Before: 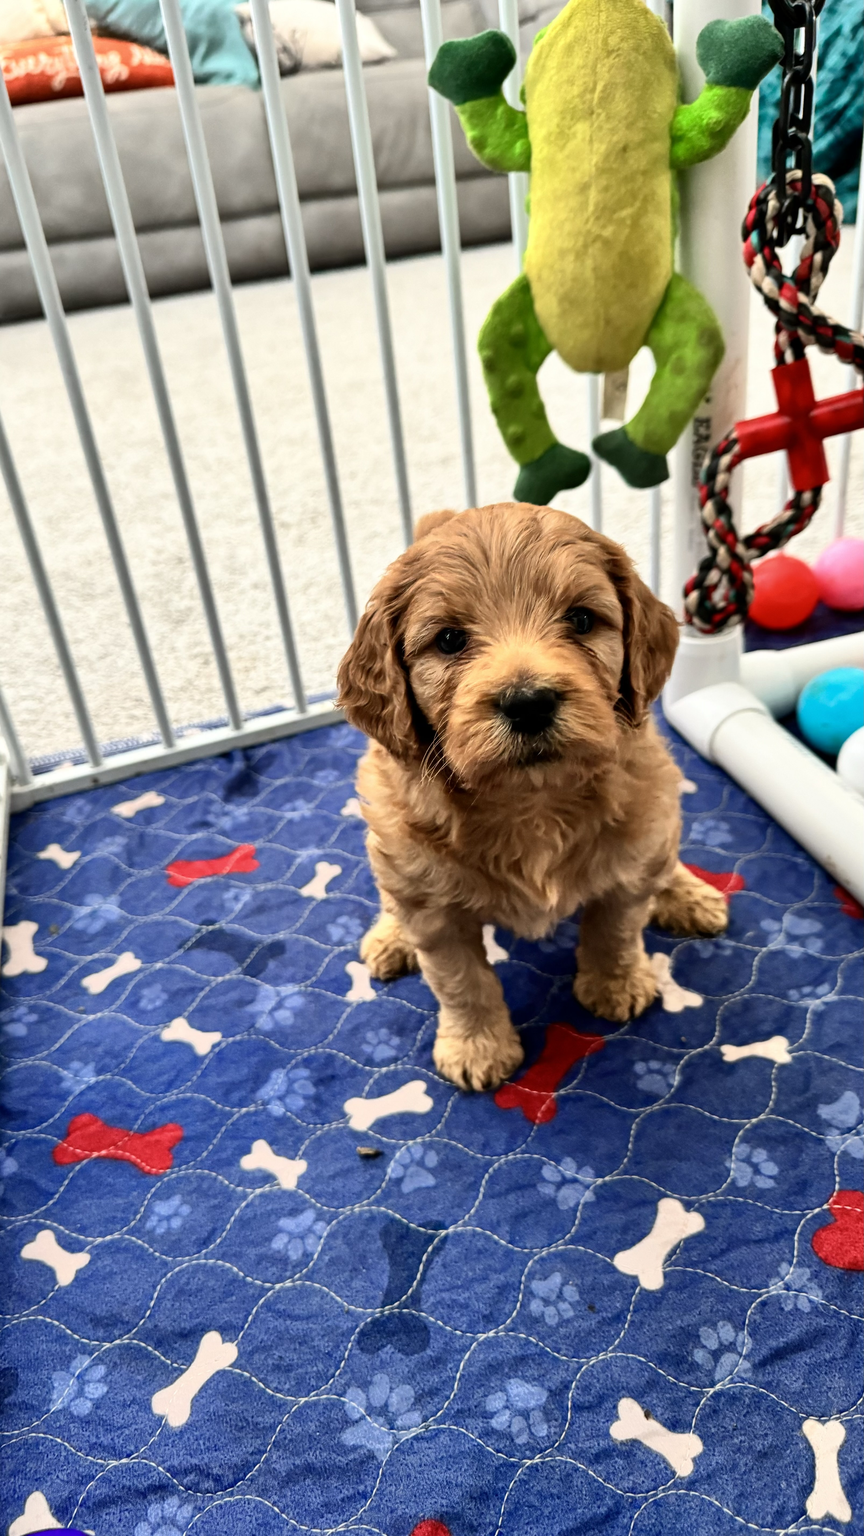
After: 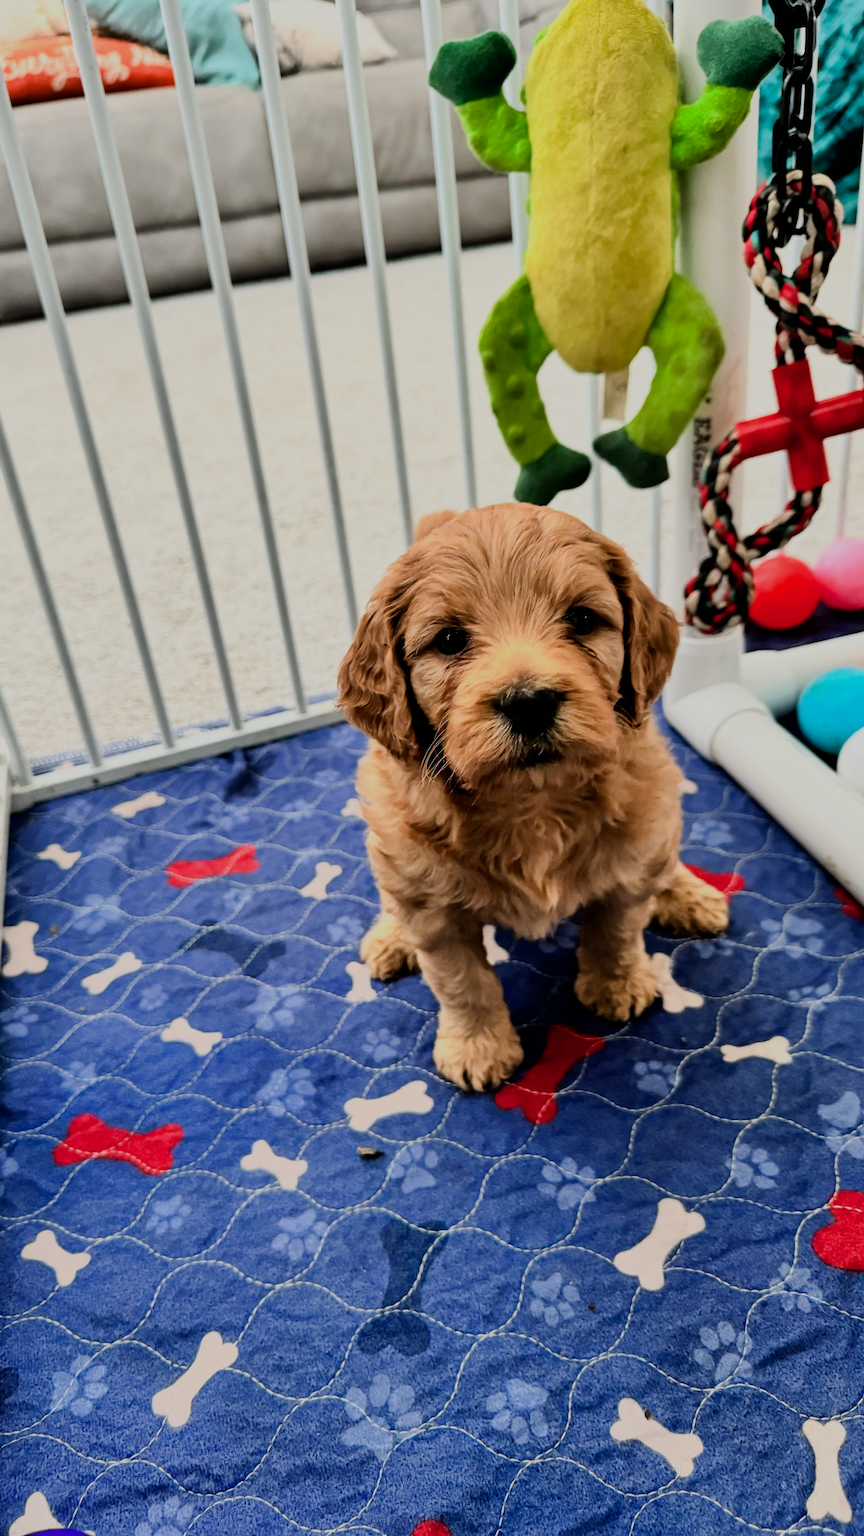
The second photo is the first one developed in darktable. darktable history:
filmic rgb: black relative exposure -6.98 EV, white relative exposure 5.63 EV, hardness 2.86
white balance: emerald 1
